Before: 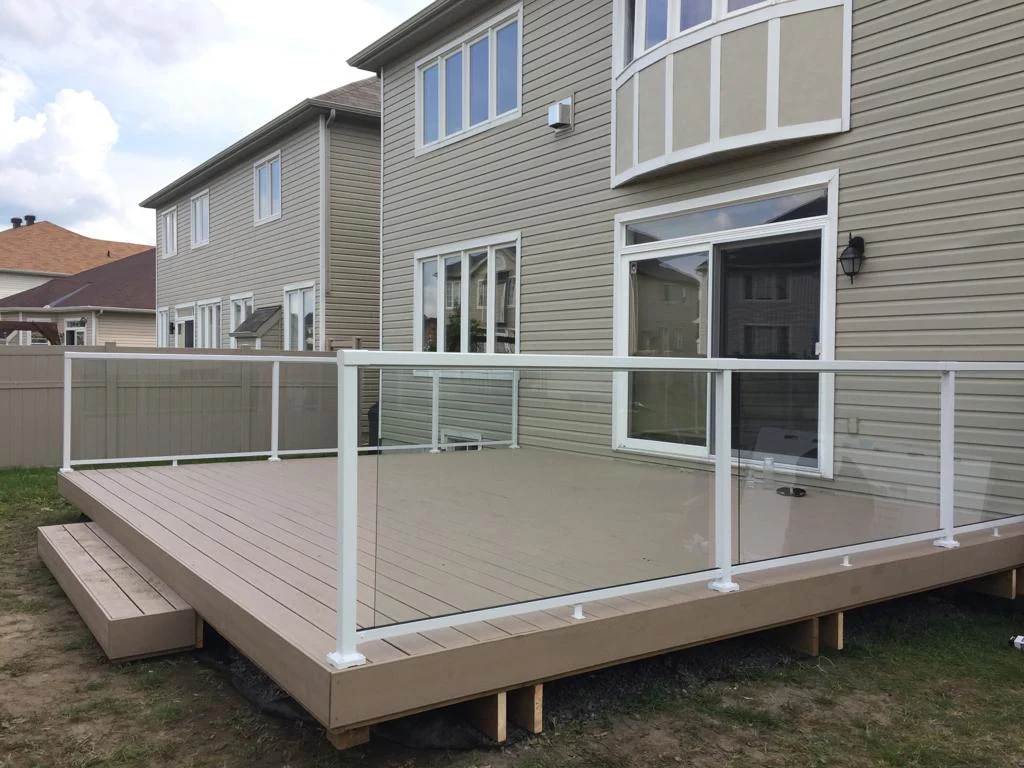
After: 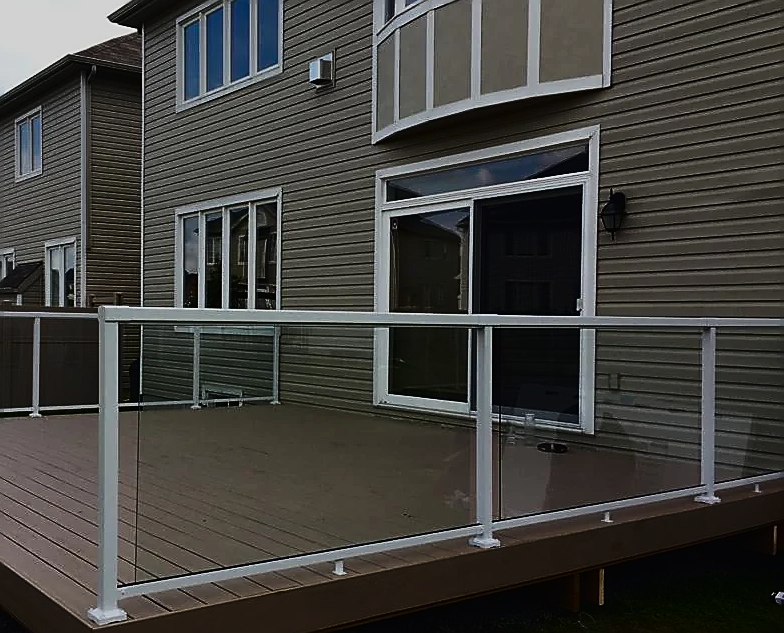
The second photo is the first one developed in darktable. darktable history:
sharpen: radius 1.403, amount 1.247, threshold 0.648
crop: left 23.416%, top 5.848%, bottom 11.659%
exposure: black level correction -0.017, exposure -1.104 EV, compensate highlight preservation false
tone curve: curves: ch0 [(0, 0.003) (0.044, 0.032) (0.12, 0.089) (0.19, 0.164) (0.269, 0.269) (0.473, 0.533) (0.595, 0.695) (0.718, 0.823) (0.855, 0.931) (1, 0.982)]; ch1 [(0, 0) (0.243, 0.245) (0.427, 0.387) (0.493, 0.481) (0.501, 0.5) (0.521, 0.528) (0.554, 0.586) (0.607, 0.655) (0.671, 0.735) (0.796, 0.85) (1, 1)]; ch2 [(0, 0) (0.249, 0.216) (0.357, 0.317) (0.448, 0.432) (0.478, 0.492) (0.498, 0.499) (0.517, 0.519) (0.537, 0.57) (0.569, 0.623) (0.61, 0.663) (0.706, 0.75) (0.808, 0.809) (0.991, 0.968)], preserve colors none
contrast brightness saturation: contrast 0.237, brightness -0.228, saturation 0.149
